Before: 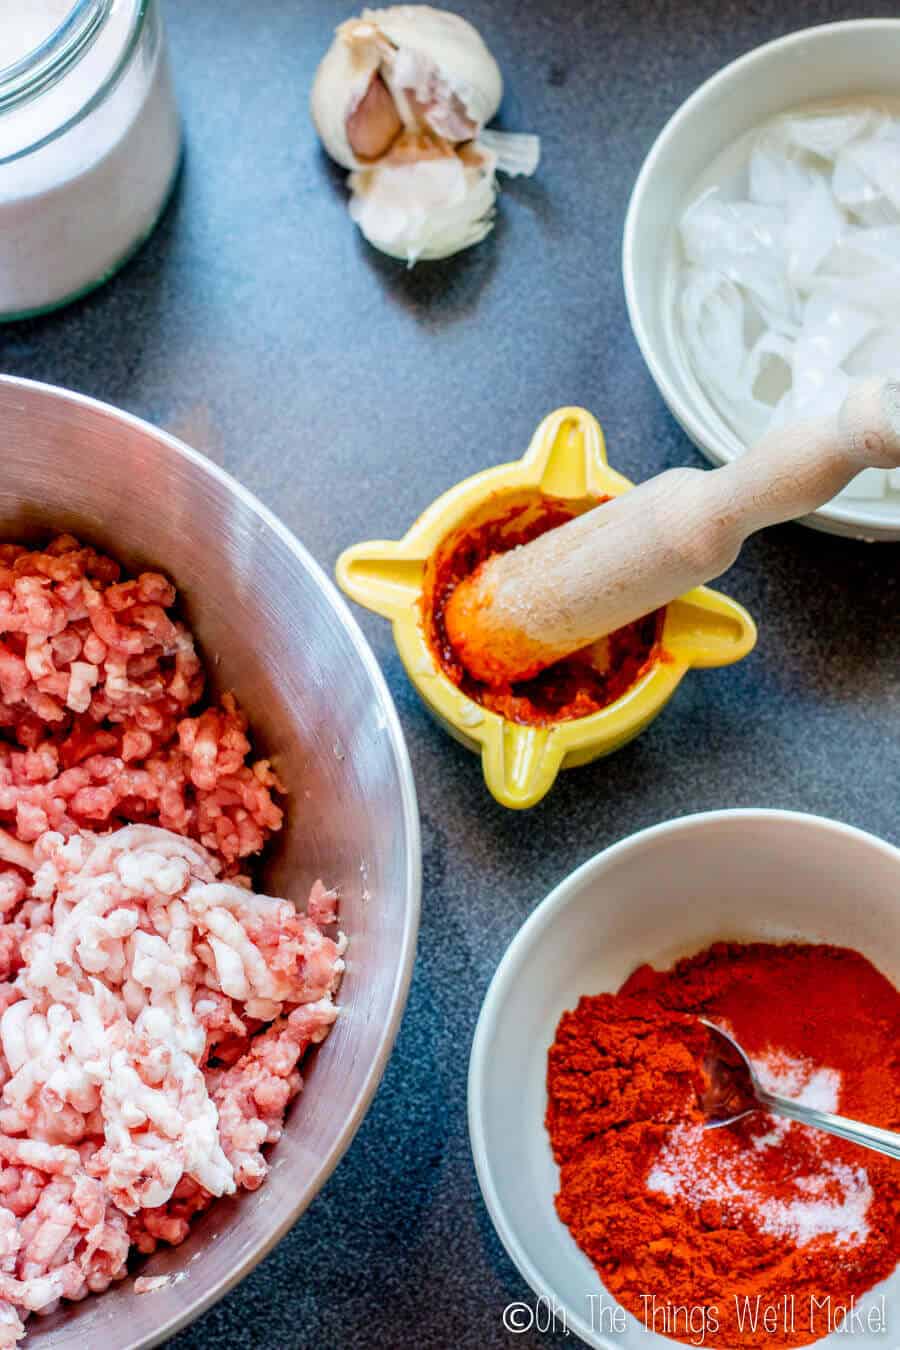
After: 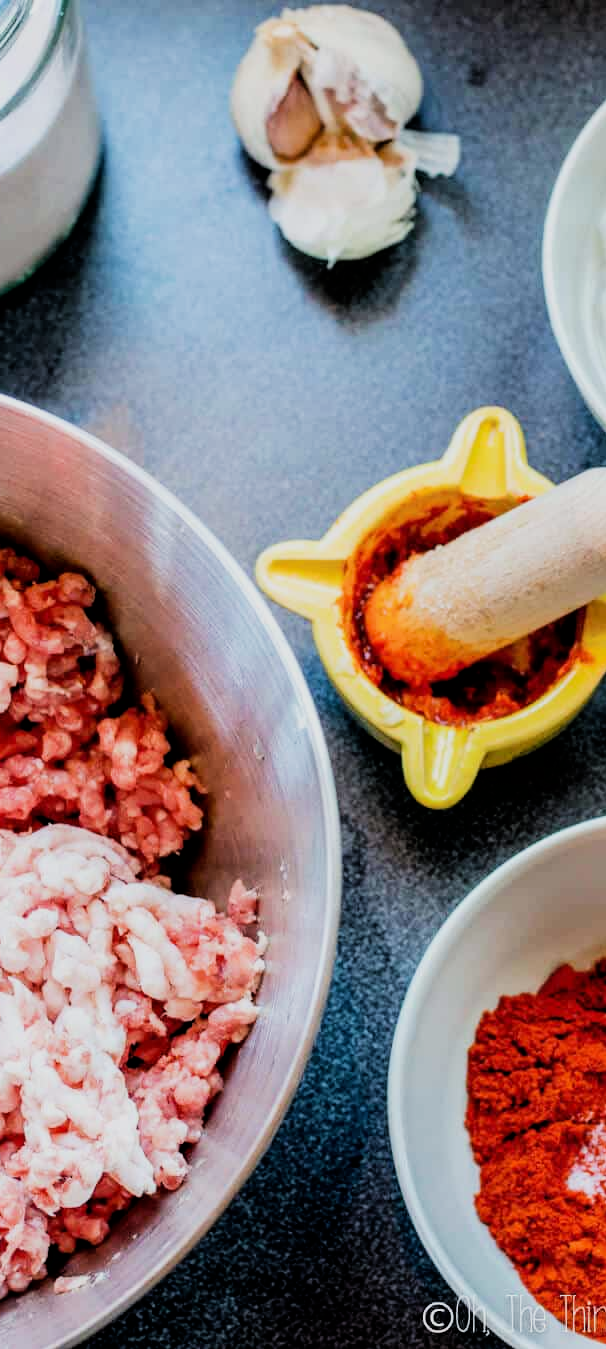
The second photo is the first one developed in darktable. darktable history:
crop and rotate: left 8.914%, right 23.719%
filmic rgb: black relative exposure -5.03 EV, white relative exposure 3.99 EV, hardness 2.89, contrast 1.301, highlights saturation mix -28.85%
